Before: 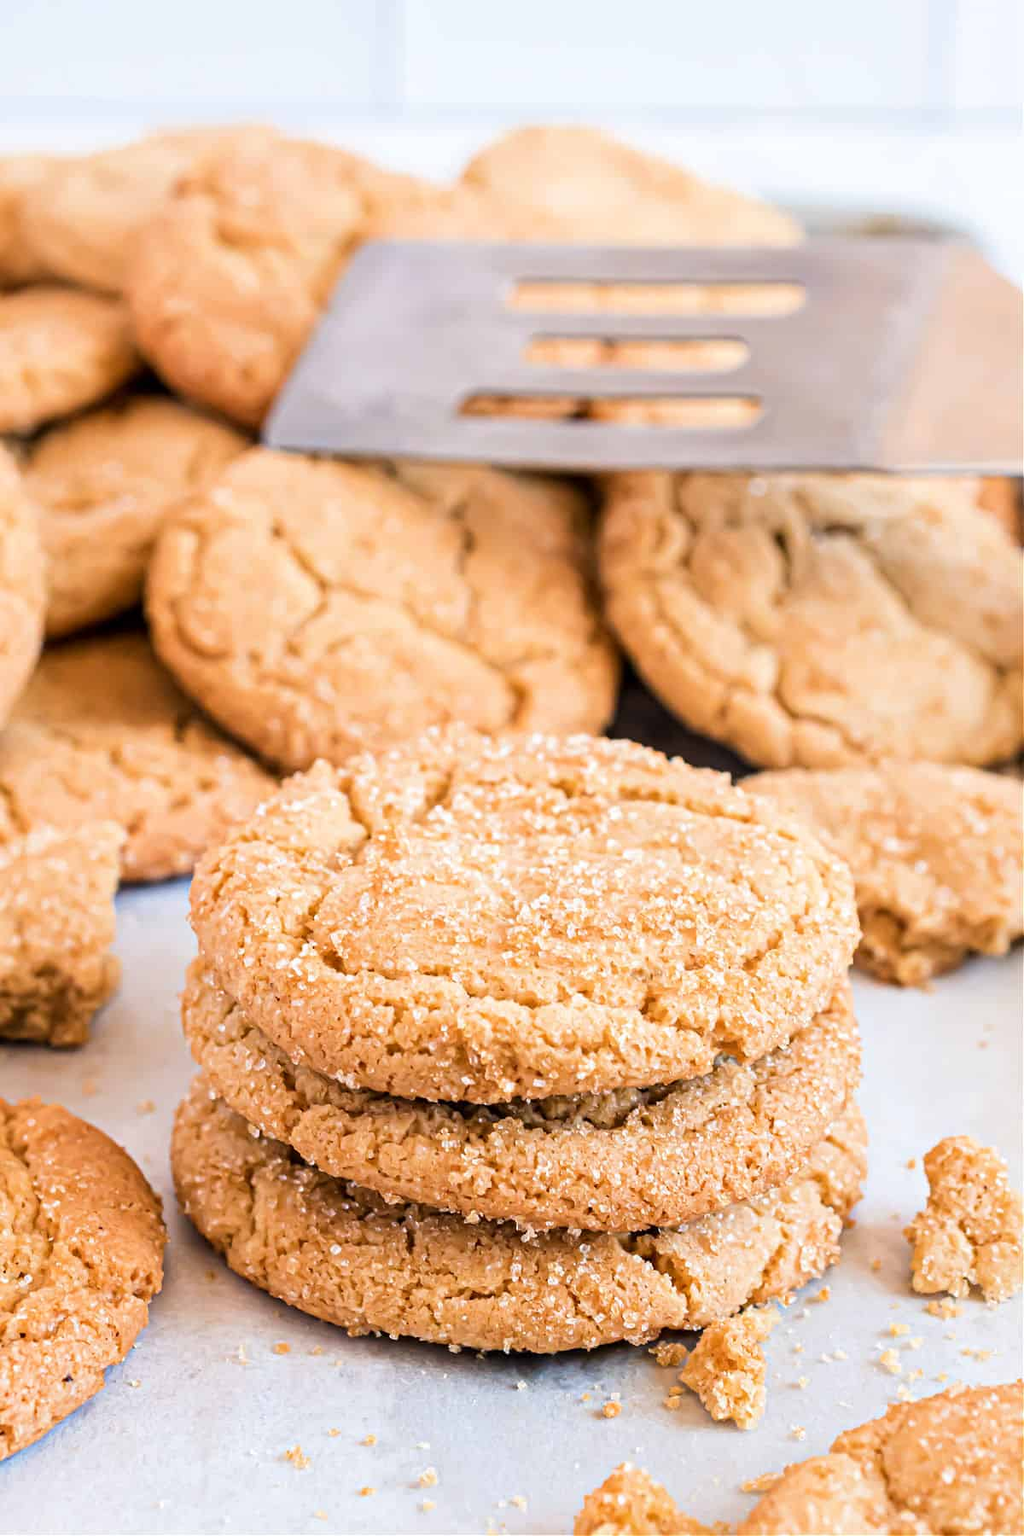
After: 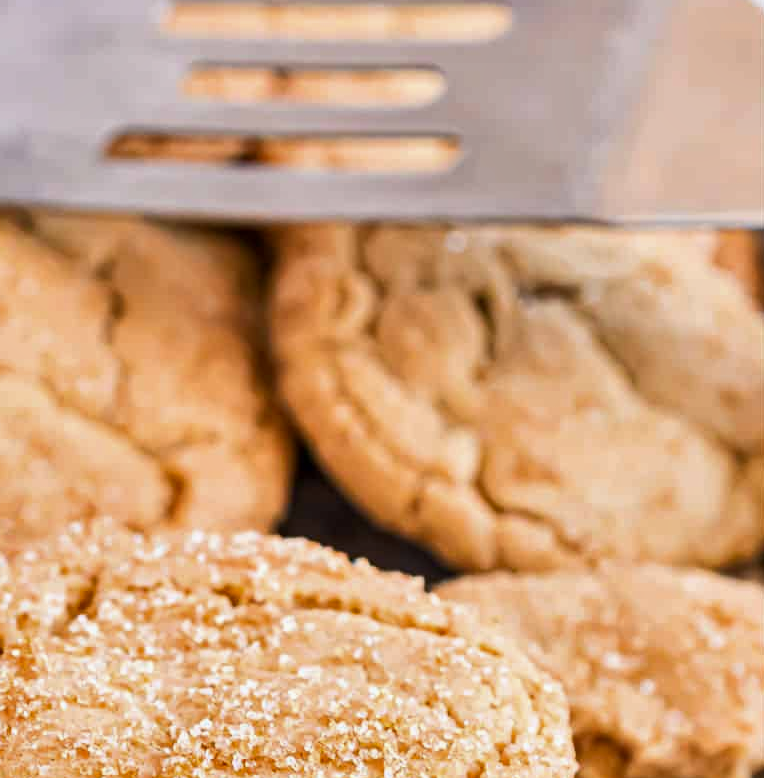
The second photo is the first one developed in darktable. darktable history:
crop: left 36.005%, top 18.293%, right 0.31%, bottom 38.444%
shadows and highlights: shadows 43.71, white point adjustment -1.46, soften with gaussian
